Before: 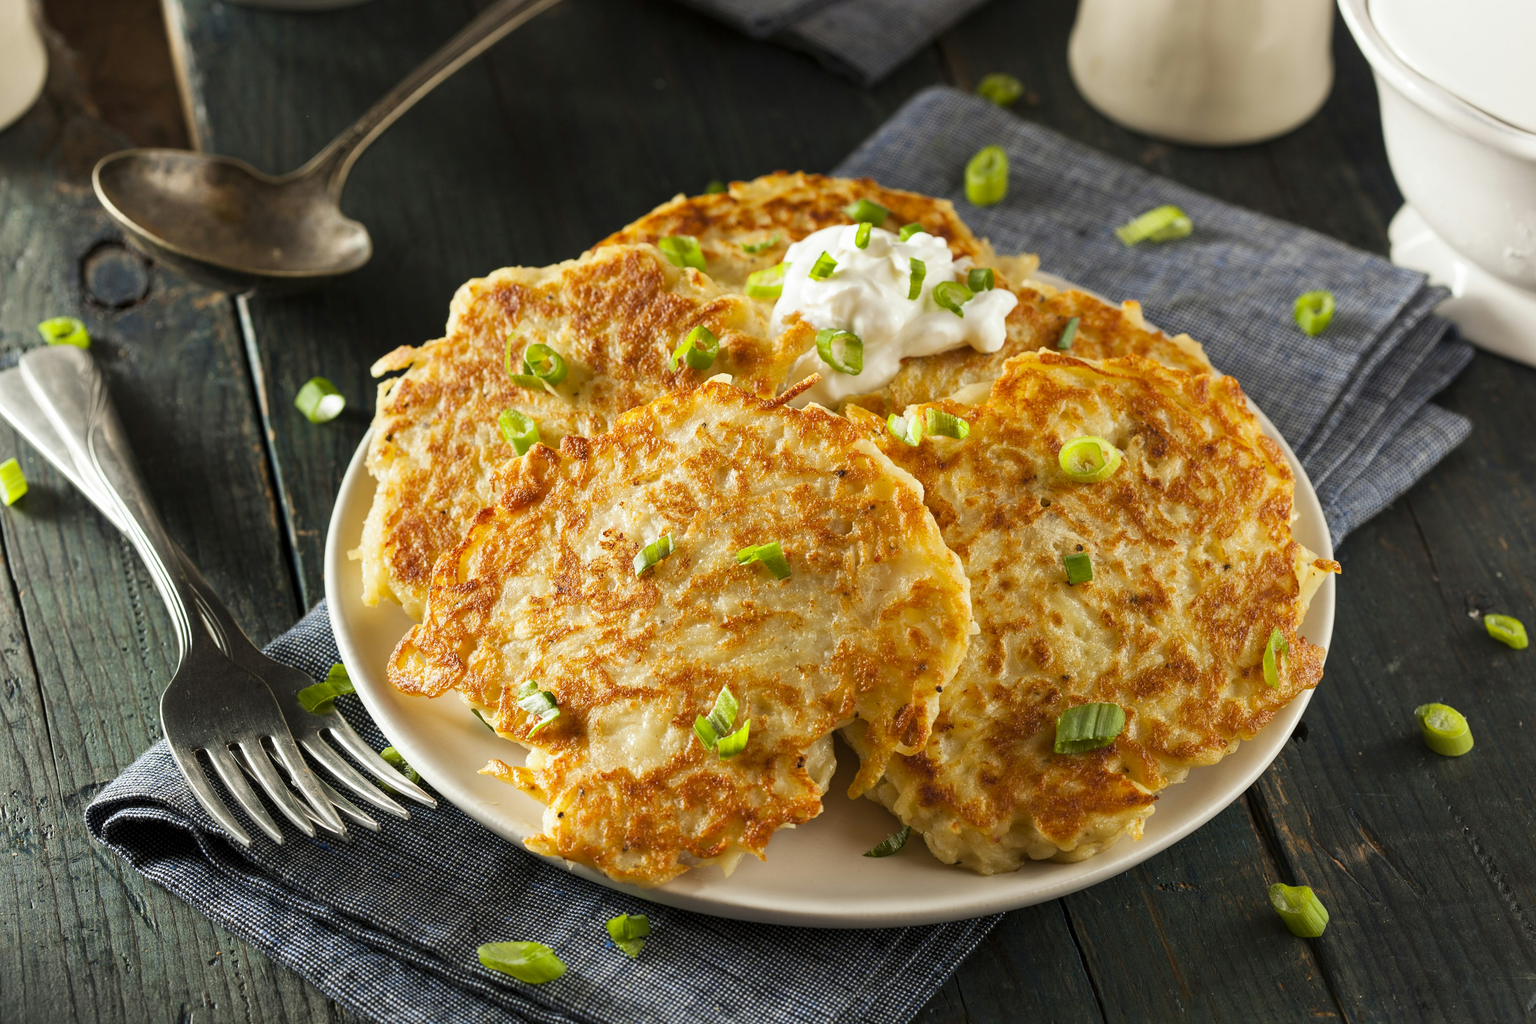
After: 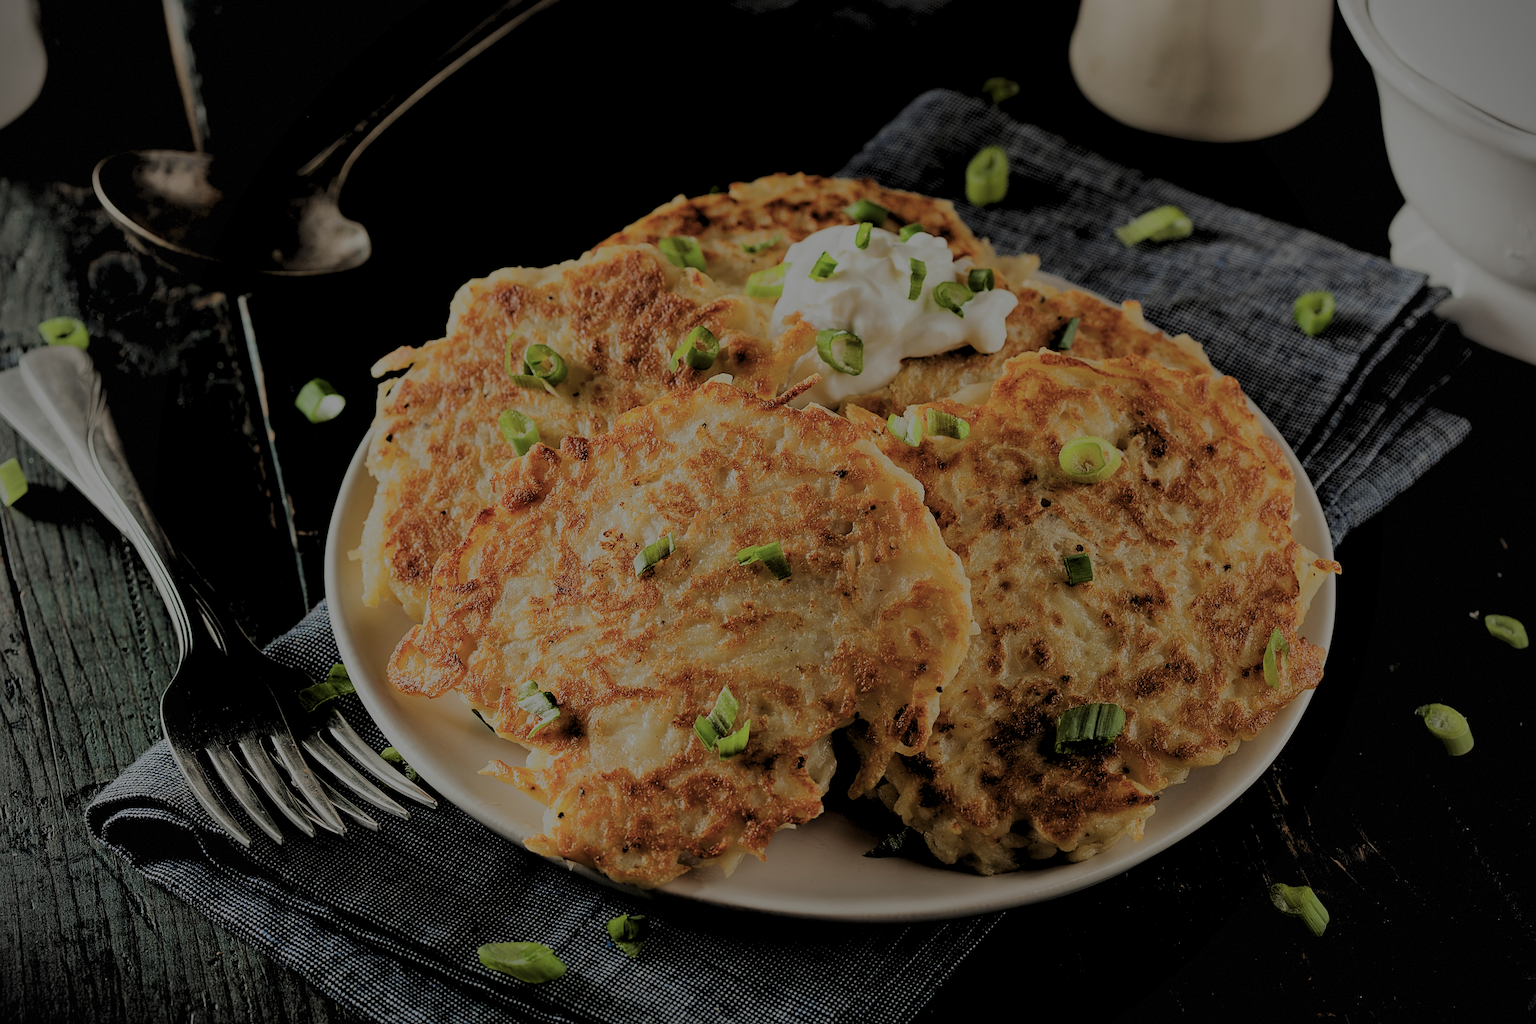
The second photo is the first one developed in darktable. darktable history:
exposure: compensate highlight preservation false
sharpen: on, module defaults
tone equalizer: -8 EV -0.75 EV, -7 EV -0.7 EV, -6 EV -0.6 EV, -5 EV -0.4 EV, -3 EV 0.4 EV, -2 EV 0.6 EV, -1 EV 0.7 EV, +0 EV 0.75 EV, edges refinement/feathering 500, mask exposure compensation -1.57 EV, preserve details no
levels: levels [0.073, 0.497, 0.972]
filmic rgb: black relative exposure -7.65 EV, white relative exposure 4.56 EV, hardness 3.61
vignetting: dithering 8-bit output, unbound false
color balance rgb: perceptual brilliance grading › global brilliance -48.39%
